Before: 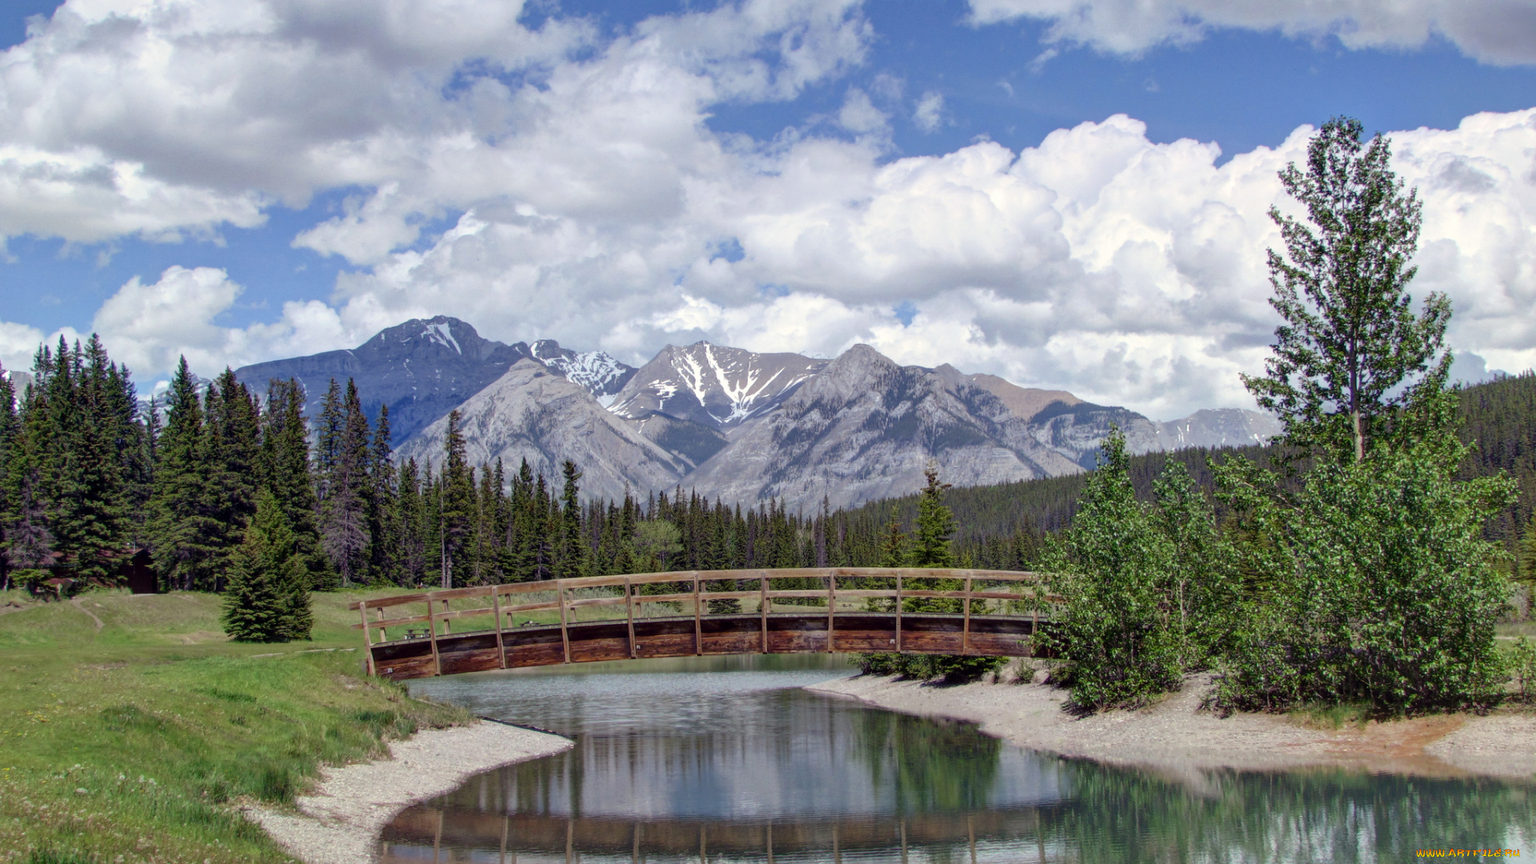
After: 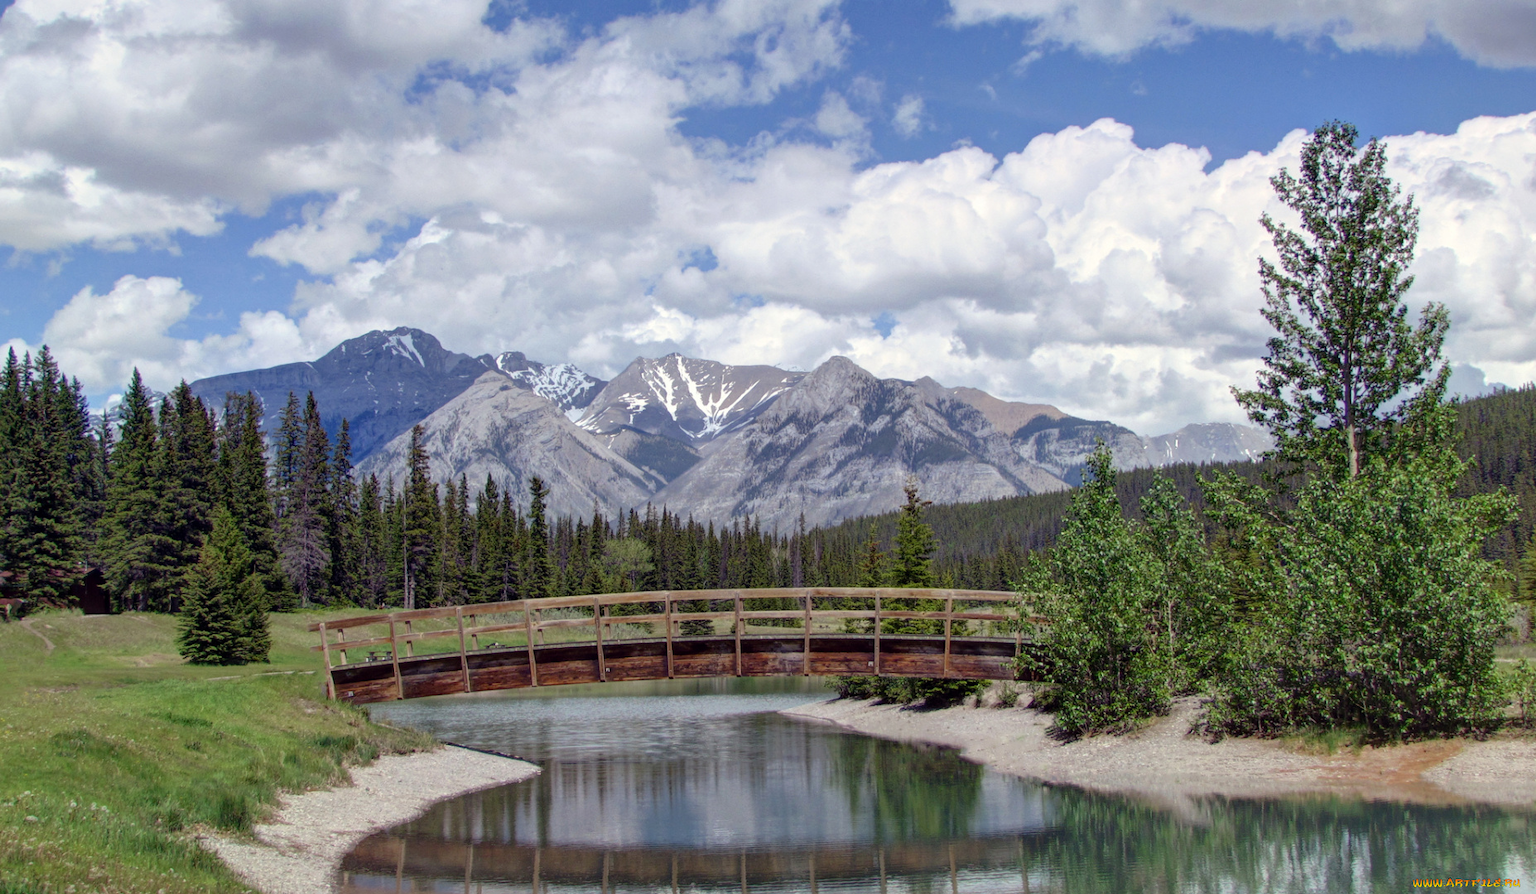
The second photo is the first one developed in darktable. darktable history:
crop and rotate: left 3.34%
